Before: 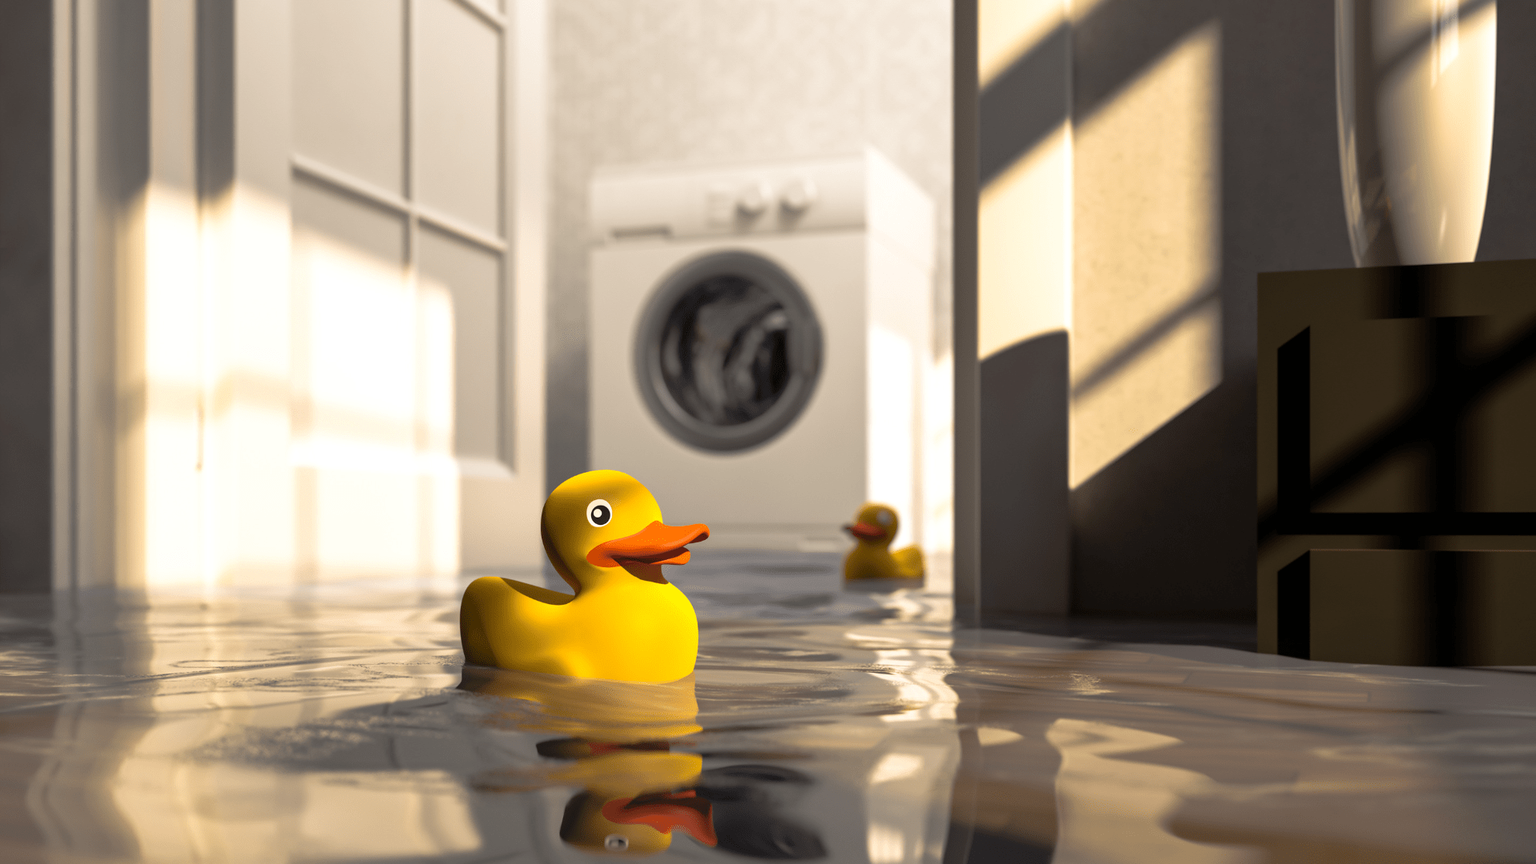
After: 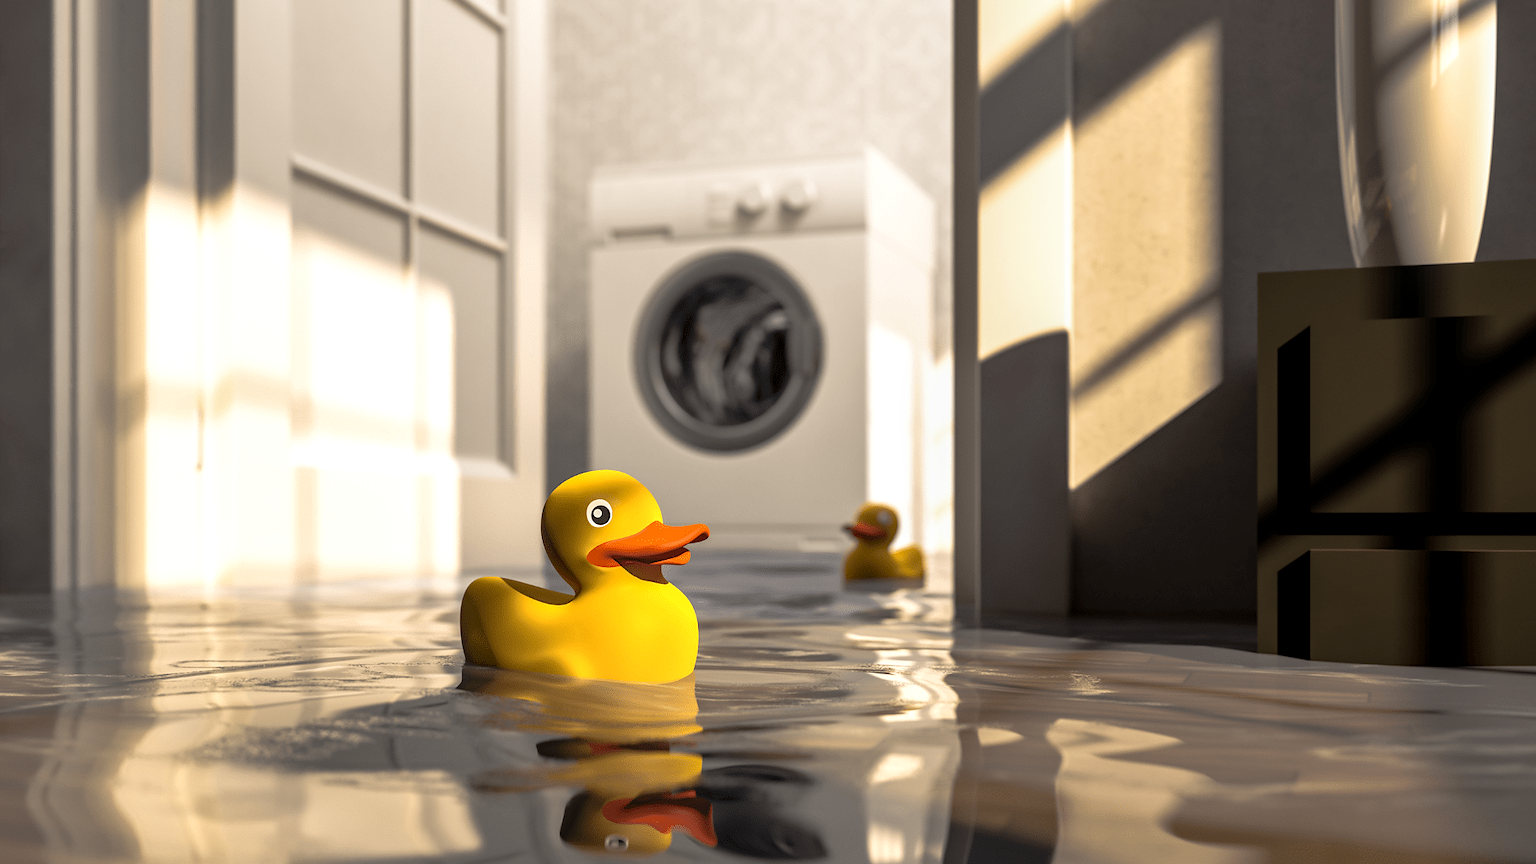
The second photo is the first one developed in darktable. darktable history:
local contrast: on, module defaults
sharpen: radius 1, threshold 1
